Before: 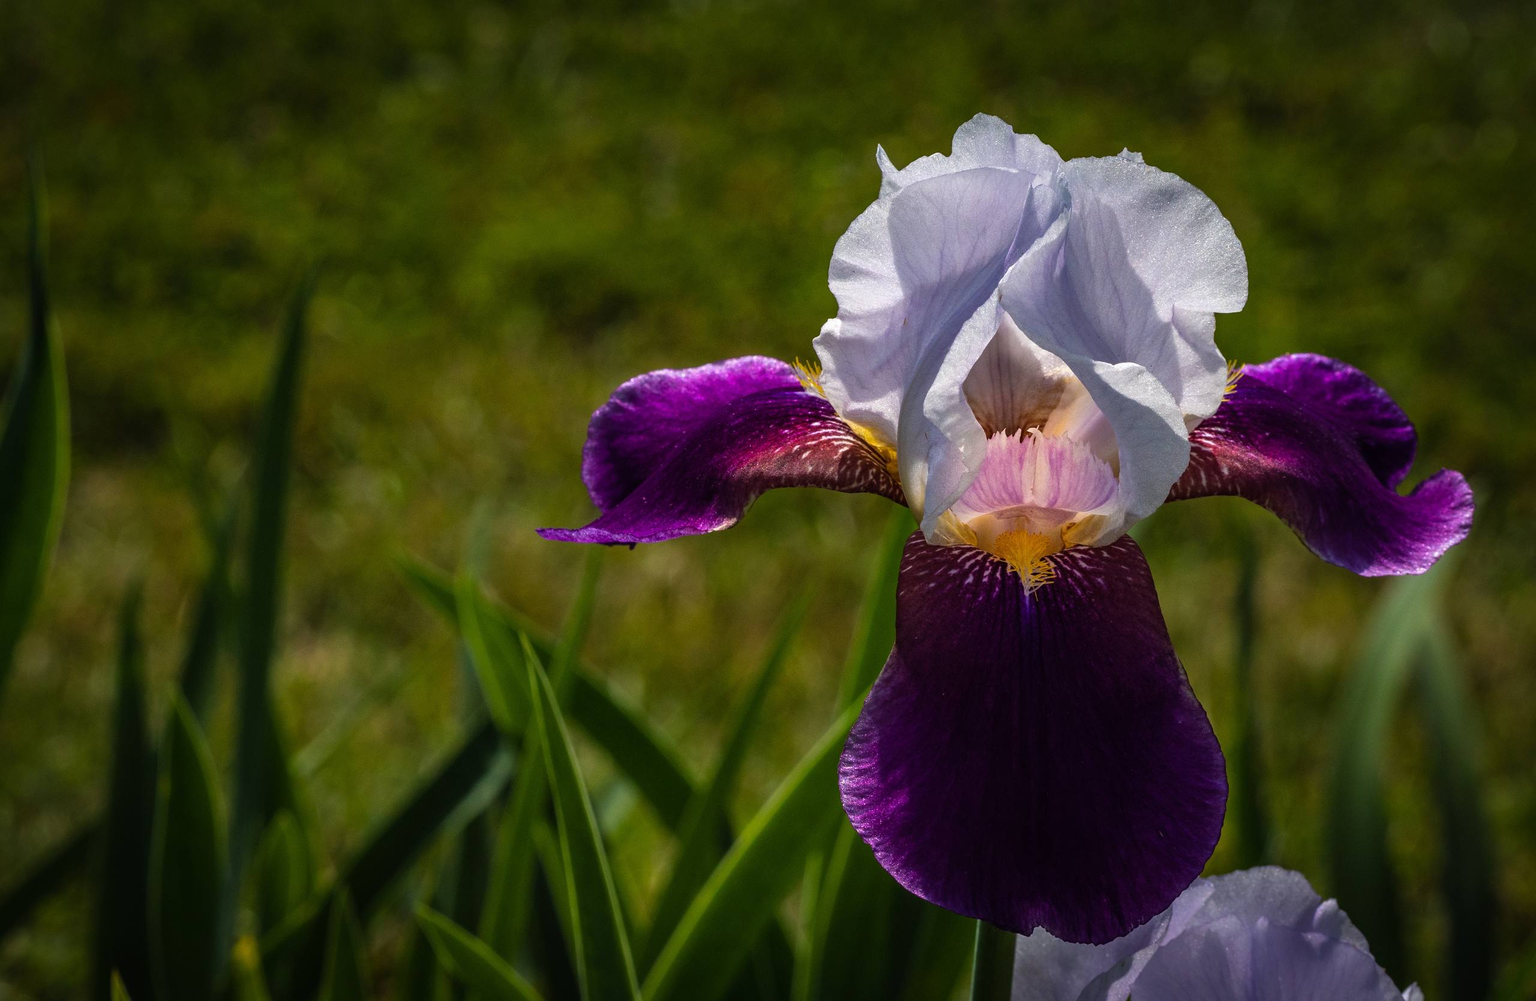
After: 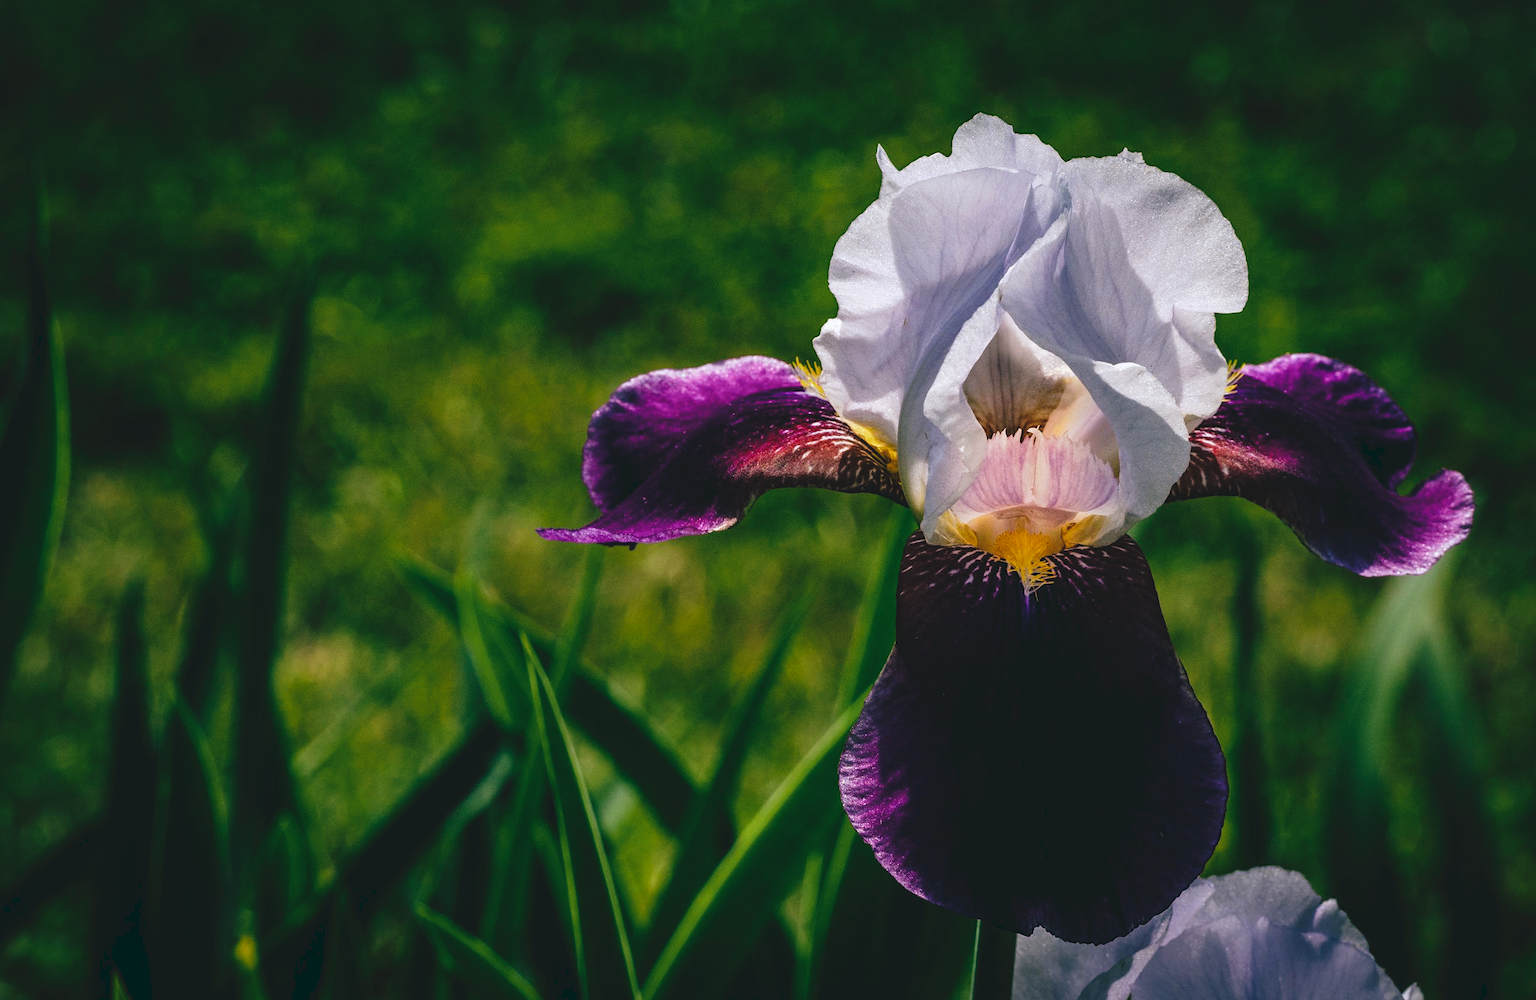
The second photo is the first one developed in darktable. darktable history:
tone curve: curves: ch0 [(0, 0) (0.003, 0.074) (0.011, 0.079) (0.025, 0.083) (0.044, 0.095) (0.069, 0.097) (0.1, 0.11) (0.136, 0.131) (0.177, 0.159) (0.224, 0.209) (0.277, 0.279) (0.335, 0.367) (0.399, 0.455) (0.468, 0.538) (0.543, 0.621) (0.623, 0.699) (0.709, 0.782) (0.801, 0.848) (0.898, 0.924) (1, 1)], preserve colors none
color look up table: target L [95.81, 91.67, 91.13, 89.36, 82.5, 72.88, 63.95, 61.7, 55.47, 60.52, 28.35, 17.07, 201.01, 94.46, 81.16, 72.27, 67.72, 60.6, 57.86, 51.93, 56.27, 49.41, 42.76, 34.87, 30.58, 16.29, 2.332, 86.86, 83.17, 72.5, 68.96, 73.57, 65.44, 68.7, 60.42, 41.47, 44.3, 35.95, 31.14, 26.68, 11.82, 8.993, 96.69, 92.56, 80.25, 57.32, 63, 32.4, 32.71], target a [-19.78, -30.52, -24.72, -35.7, -22.78, -24.28, -46.86, -36.22, -28.5, -4.148, -23.44, -25.51, 0, -4.239, -5.591, 33.54, 35.43, 35.64, 2.919, 60.81, 15.66, 63.91, 61.96, 37.42, 0.743, 21.82, -5.164, 2.876, 20.73, 37.39, 20.14, 35.64, 8.256, 52.63, 61.67, 16.35, 53.86, 46.08, 39.32, 21.67, 23.13, -14.69, -8.894, -26.96, -25.12, -10.53, -10.66, -3.661, -16.81], target b [32.41, 38.85, 12.94, 21.62, 31.25, 4.556, 38.06, 18.79, 26.23, 47.04, 16.83, 14.54, -0.001, 16.76, 66.89, 34.34, 56.66, 15.74, 20.6, 40.58, 50.36, 54.42, 24.33, 41.22, 3.575, 13.24, -2.637, -11.05, -10.24, -3.182, -35.92, -29.89, -3.2, -33.81, -7.009, -64.29, -29.23, -2.319, -59.15, -7.497, -38.5, -16.69, -6.191, -6.363, -23.05, -48.86, -16.37, -30, -3.473], num patches 49
